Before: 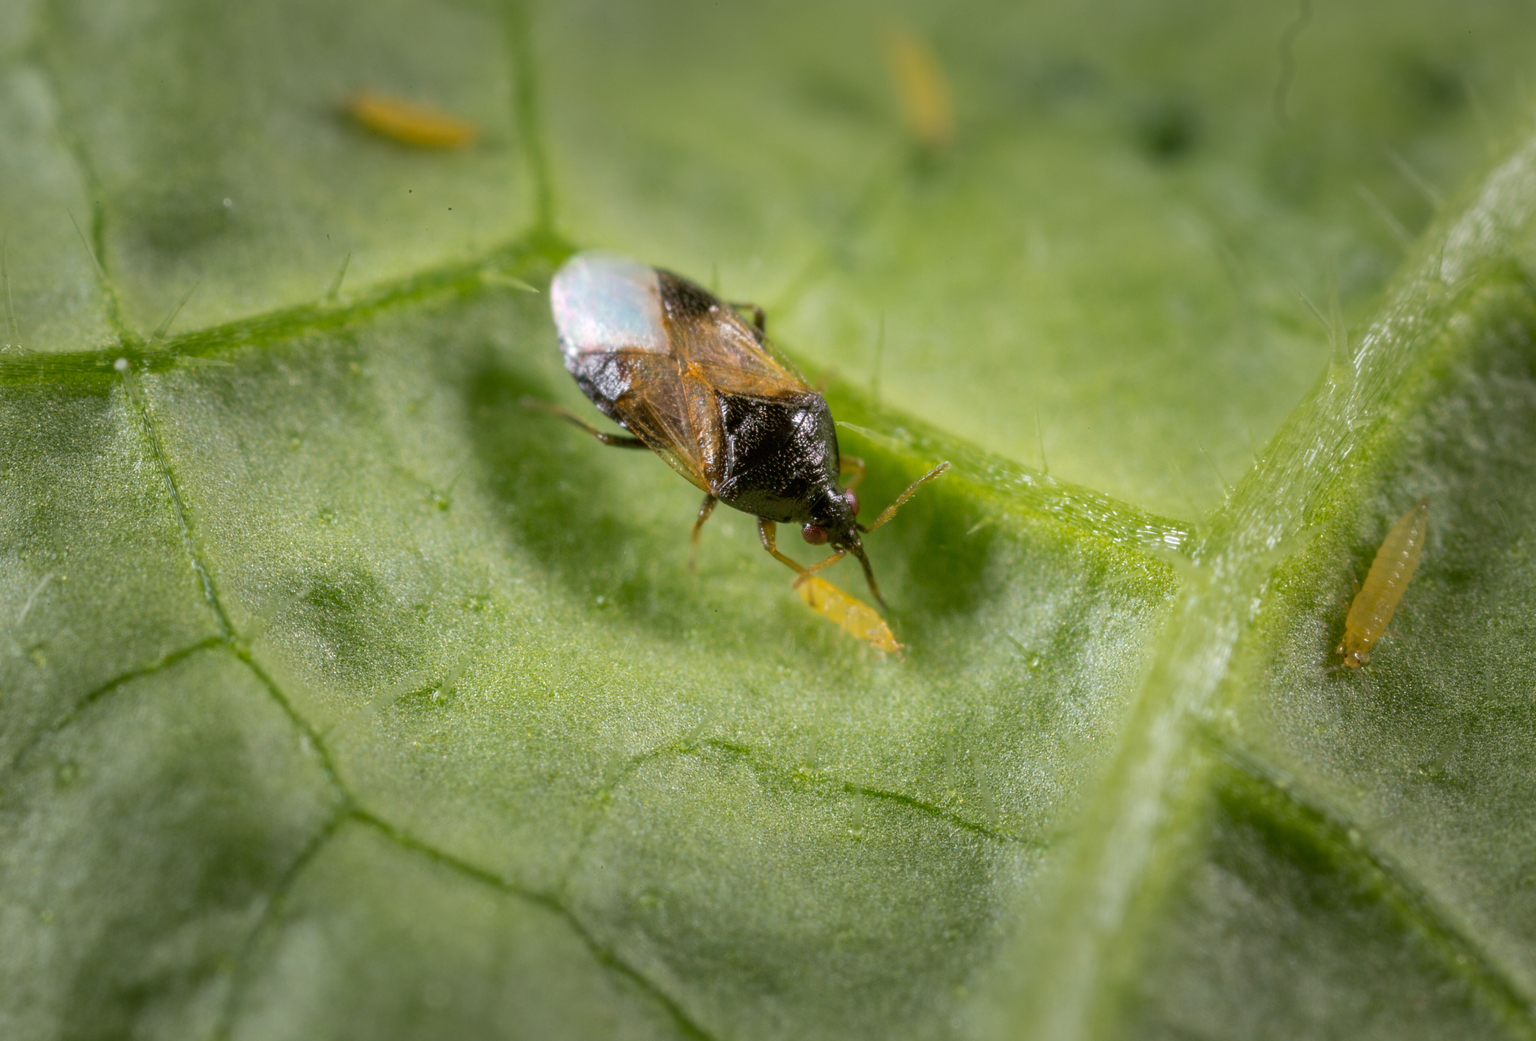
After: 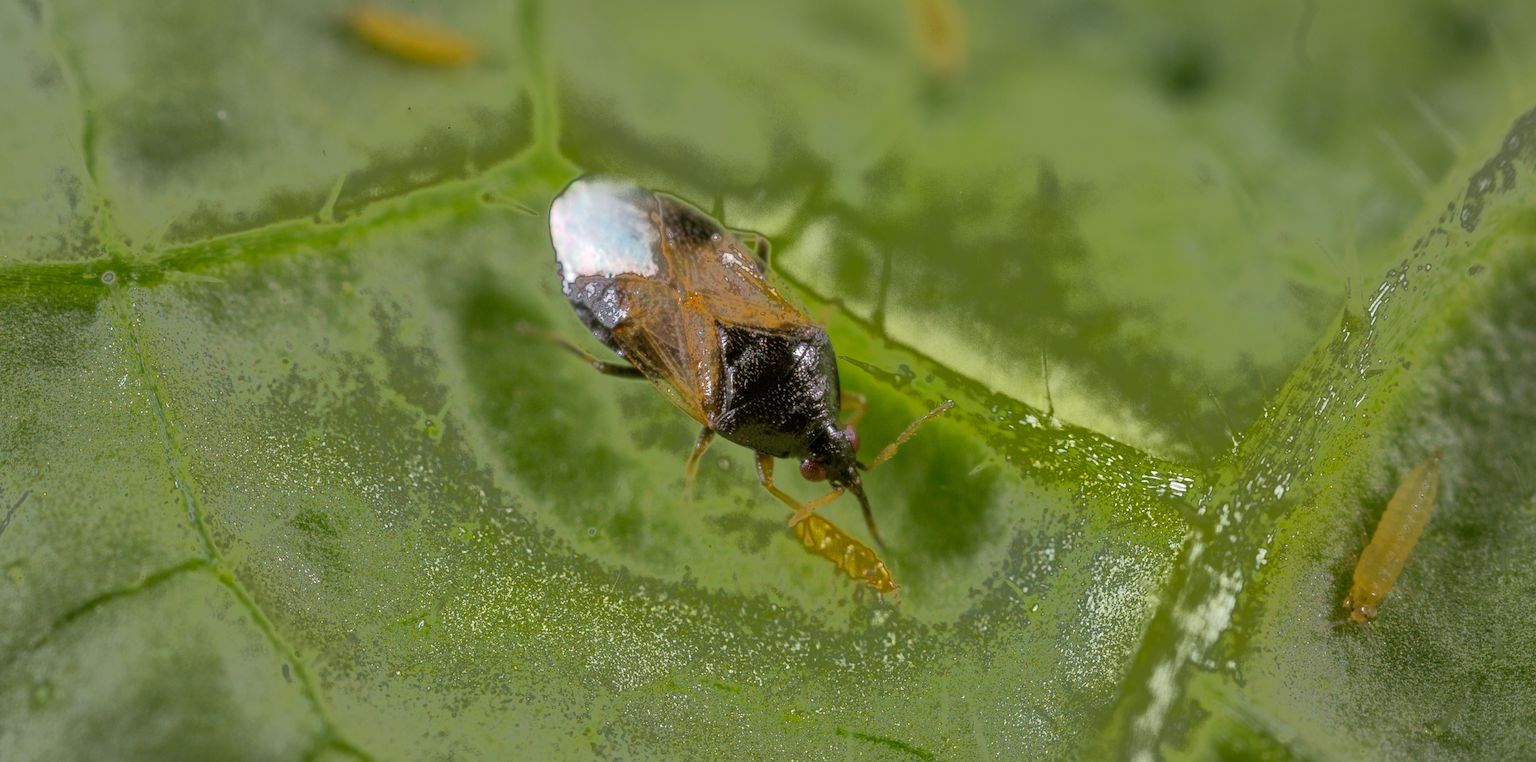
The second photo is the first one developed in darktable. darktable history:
rotate and perspective: rotation 1.57°, crop left 0.018, crop right 0.982, crop top 0.039, crop bottom 0.961
fill light: exposure -0.73 EV, center 0.69, width 2.2
crop: left 0.387%, top 5.469%, bottom 19.809%
